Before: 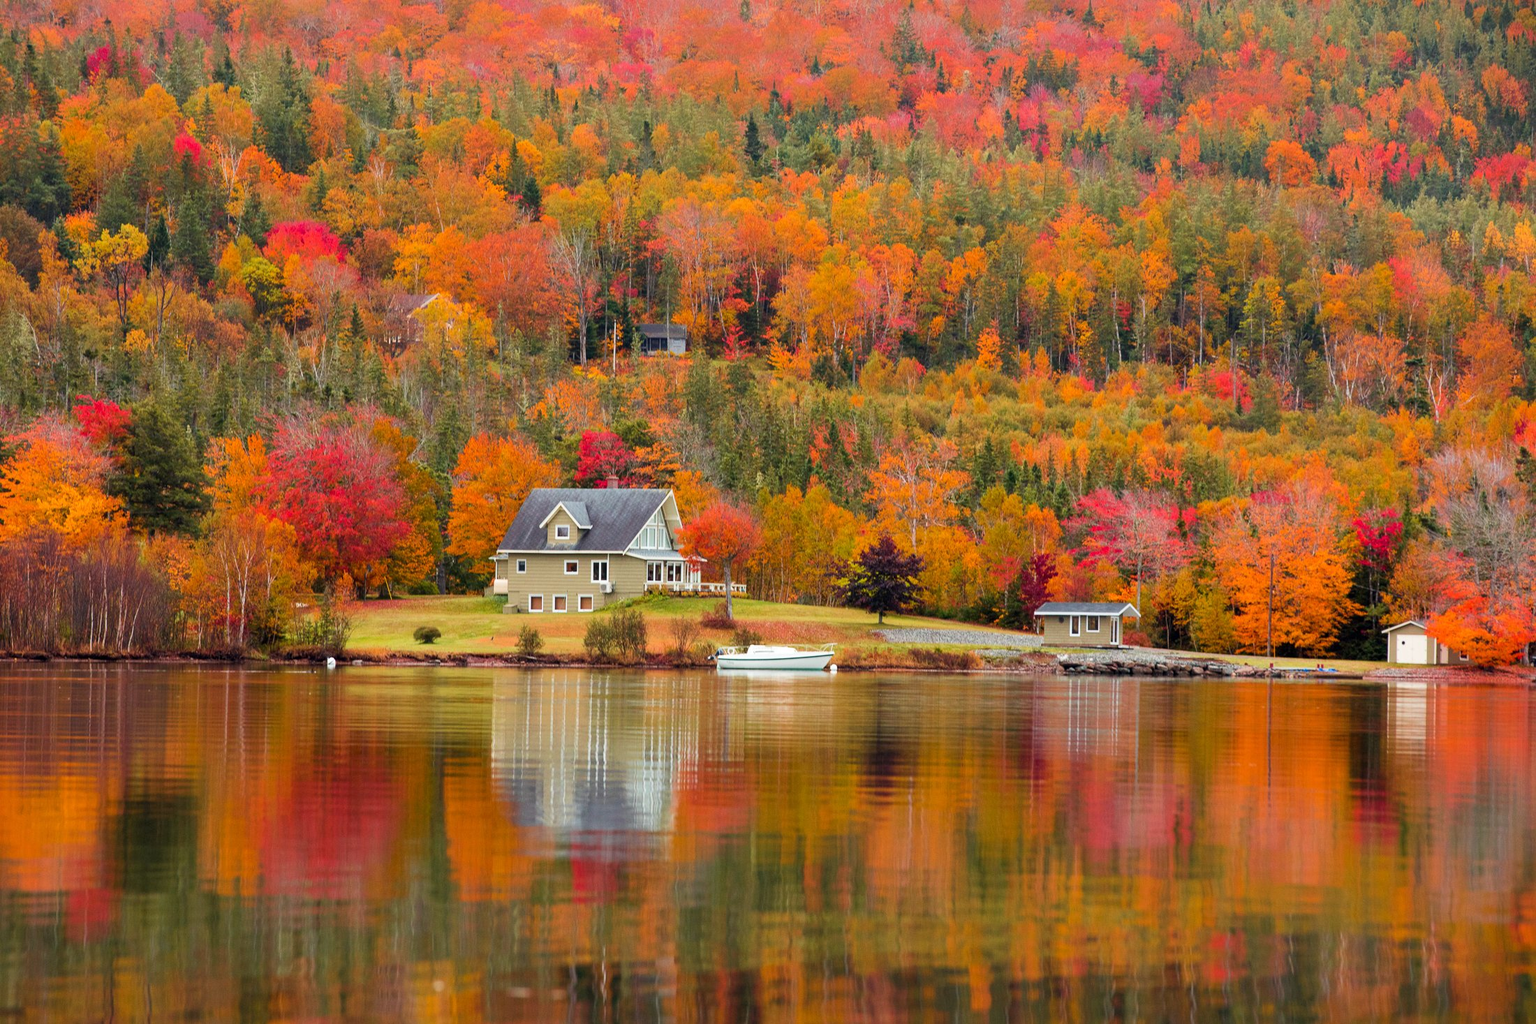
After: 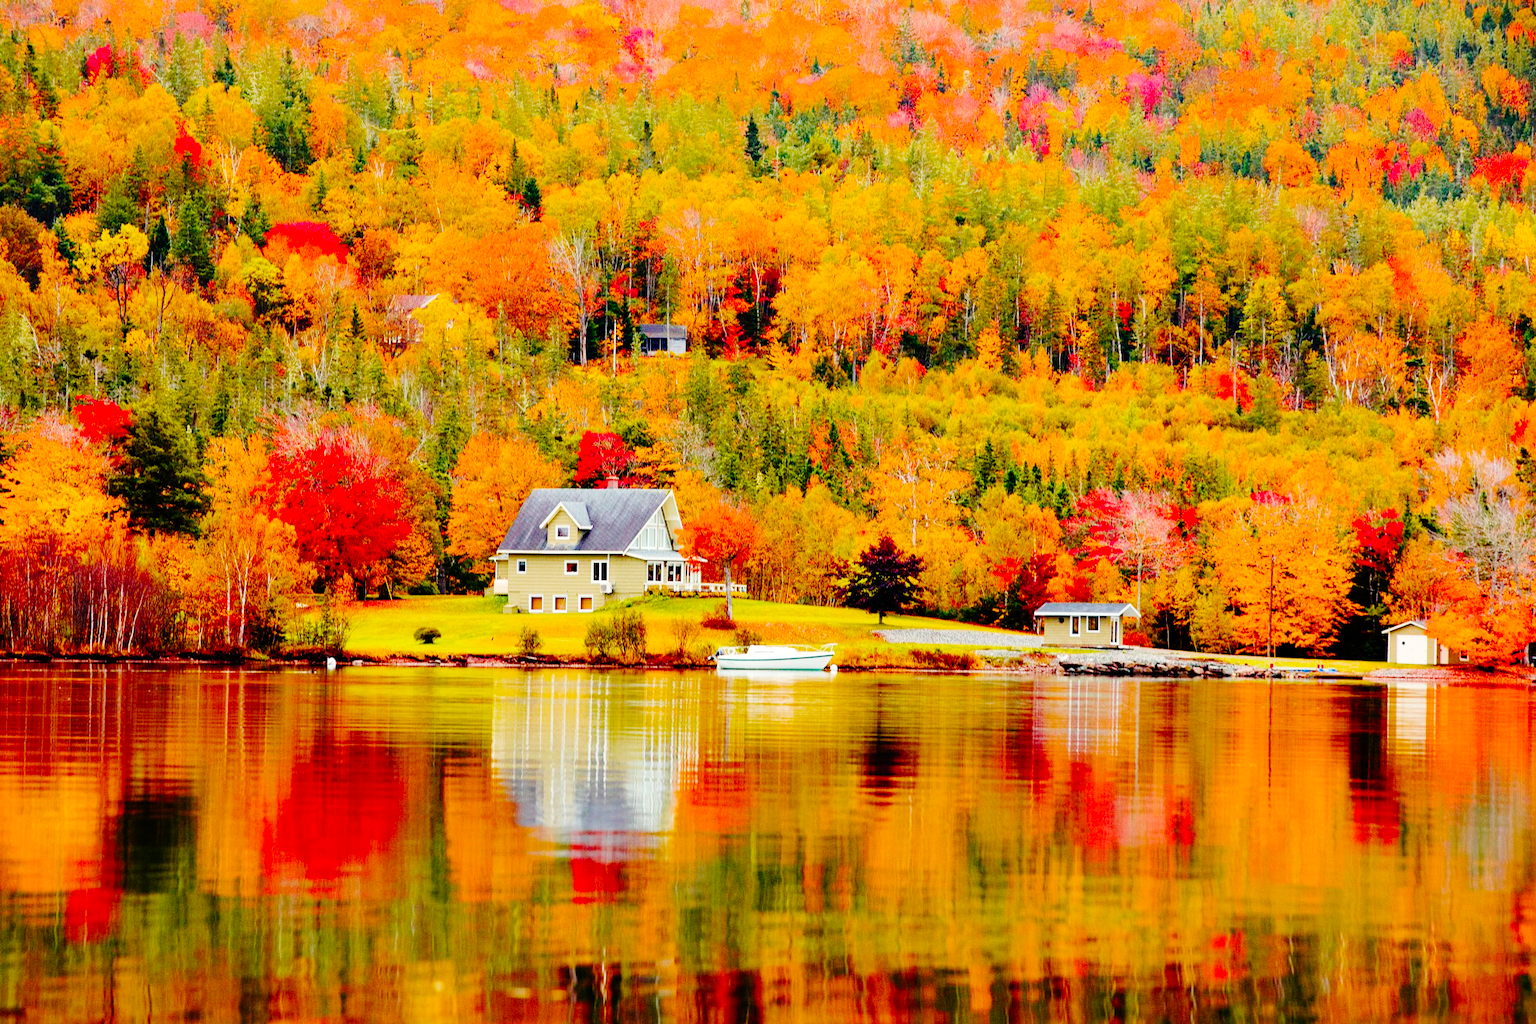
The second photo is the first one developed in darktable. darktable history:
base curve: curves: ch0 [(0, 0) (0.036, 0.01) (0.123, 0.254) (0.258, 0.504) (0.507, 0.748) (1, 1)], preserve colors none
color balance rgb: highlights gain › luminance 5.878%, highlights gain › chroma 1.326%, highlights gain › hue 89.17°, perceptual saturation grading › global saturation 25.237%, global vibrance 20%
